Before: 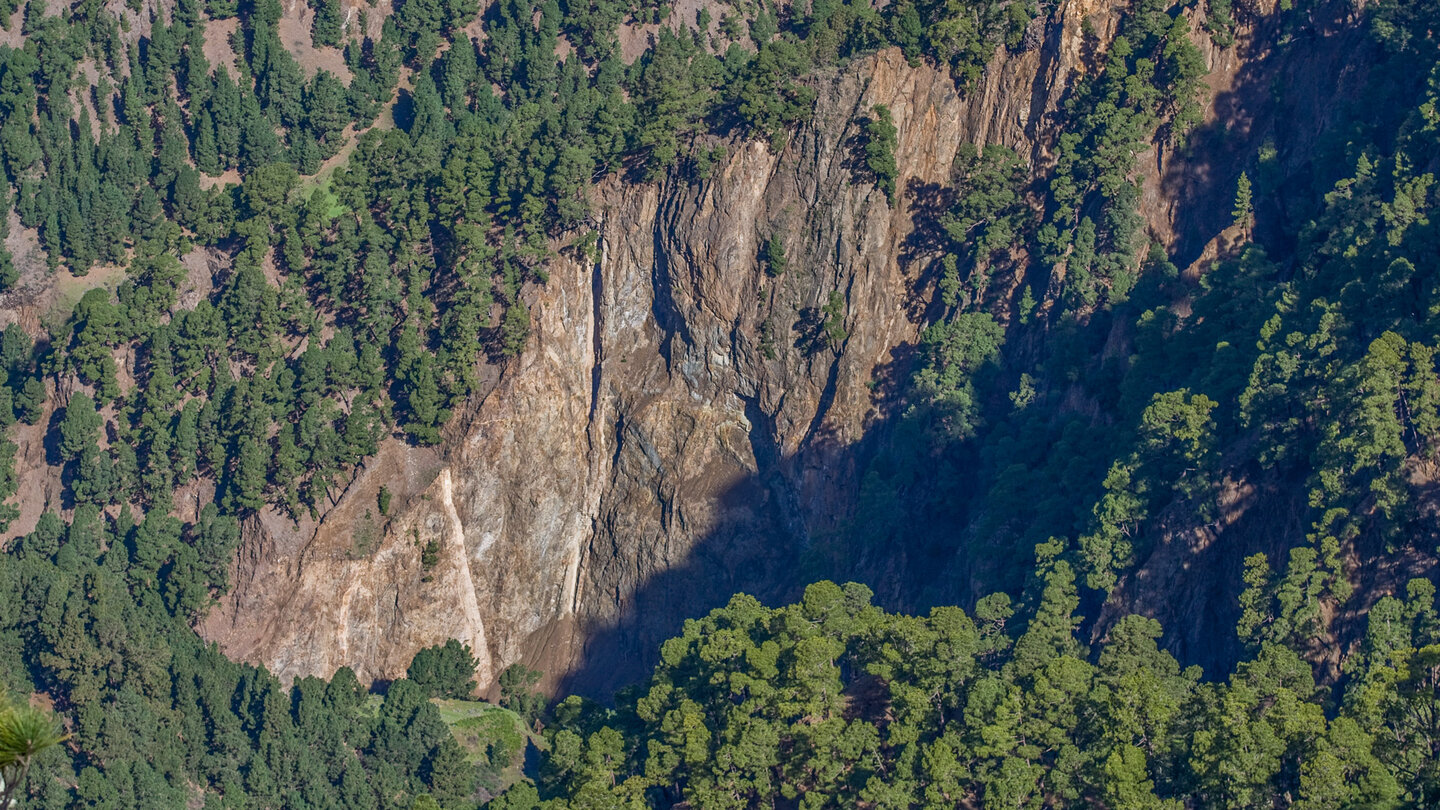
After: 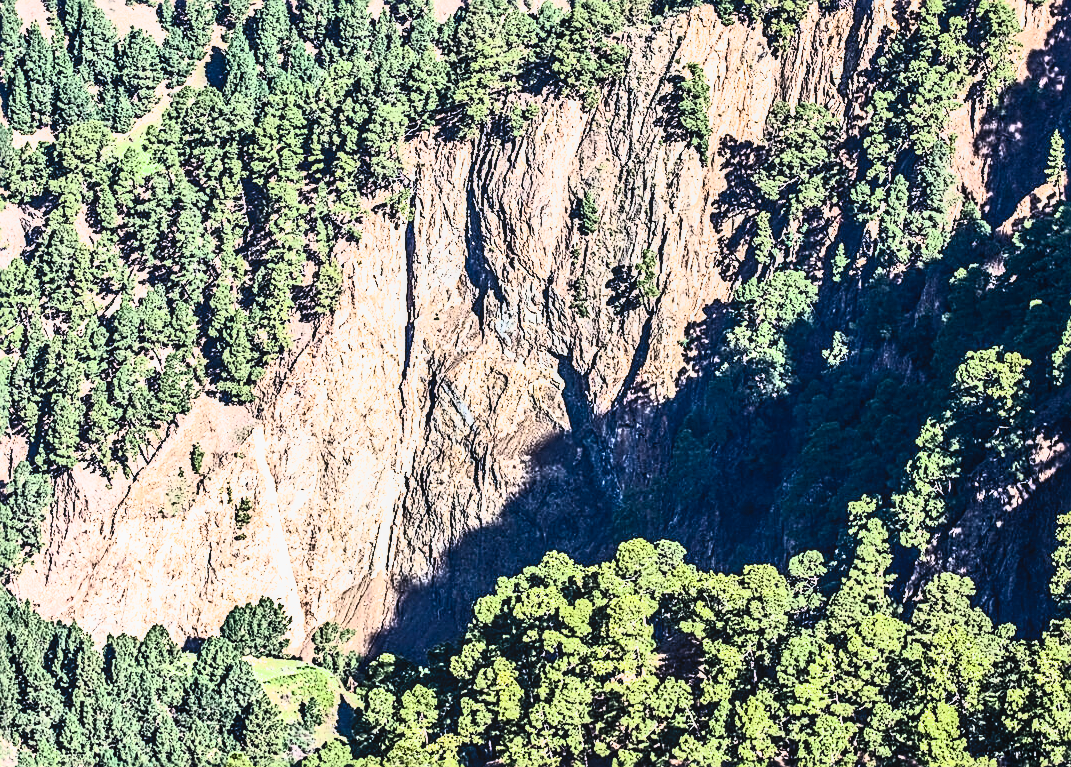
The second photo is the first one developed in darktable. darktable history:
local contrast: on, module defaults
contrast brightness saturation: contrast 0.635, brightness 0.33, saturation 0.138
tone equalizer: -8 EV -0.746 EV, -7 EV -0.693 EV, -6 EV -0.617 EV, -5 EV -0.372 EV, -3 EV 0.368 EV, -2 EV 0.6 EV, -1 EV 0.675 EV, +0 EV 0.777 EV, edges refinement/feathering 500, mask exposure compensation -1.57 EV, preserve details no
exposure: exposure 0.729 EV, compensate highlight preservation false
crop and rotate: left 13.017%, top 5.294%, right 12.583%
sharpen: radius 2.622, amount 0.683
filmic rgb: black relative exposure -8.67 EV, white relative exposure 2.72 EV, threshold 2.94 EV, target black luminance 0%, hardness 6.27, latitude 76.54%, contrast 1.328, shadows ↔ highlights balance -0.346%, iterations of high-quality reconstruction 0, enable highlight reconstruction true
